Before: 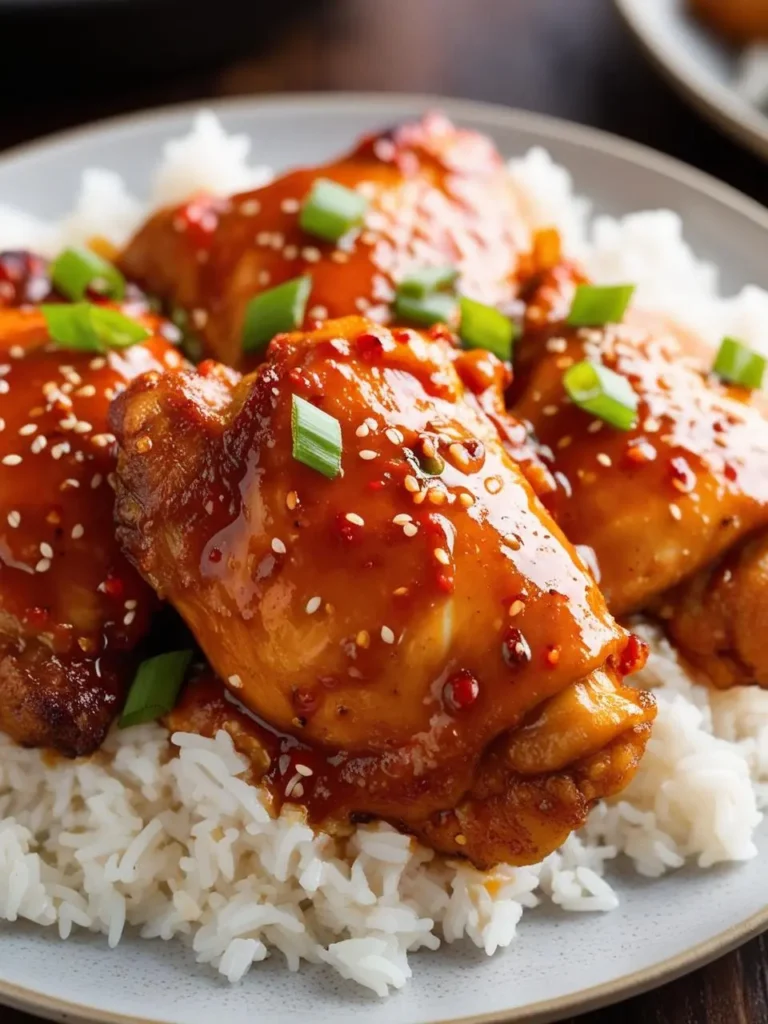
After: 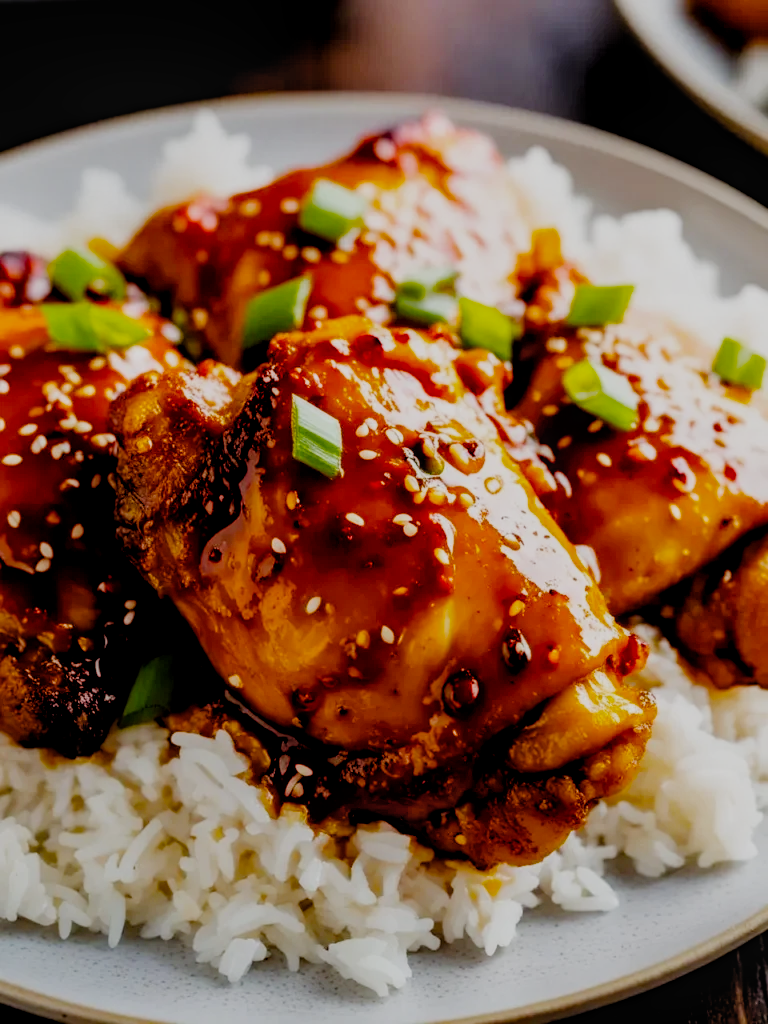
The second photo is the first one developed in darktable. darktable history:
color balance rgb: perceptual saturation grading › global saturation 35.52%
filmic rgb: black relative exposure -4.31 EV, white relative exposure 4.56 EV, threshold 3.03 EV, hardness 2.38, contrast 1.056, add noise in highlights 0.002, preserve chrominance no, color science v3 (2019), use custom middle-gray values true, contrast in highlights soft, enable highlight reconstruction true
local contrast: on, module defaults
